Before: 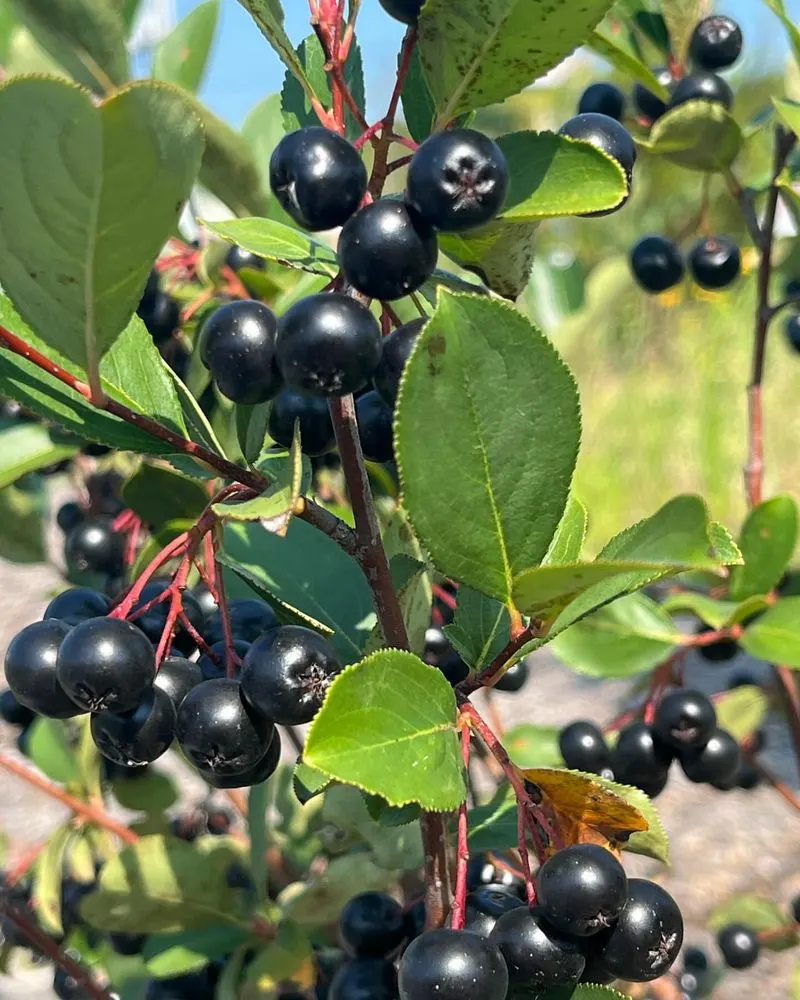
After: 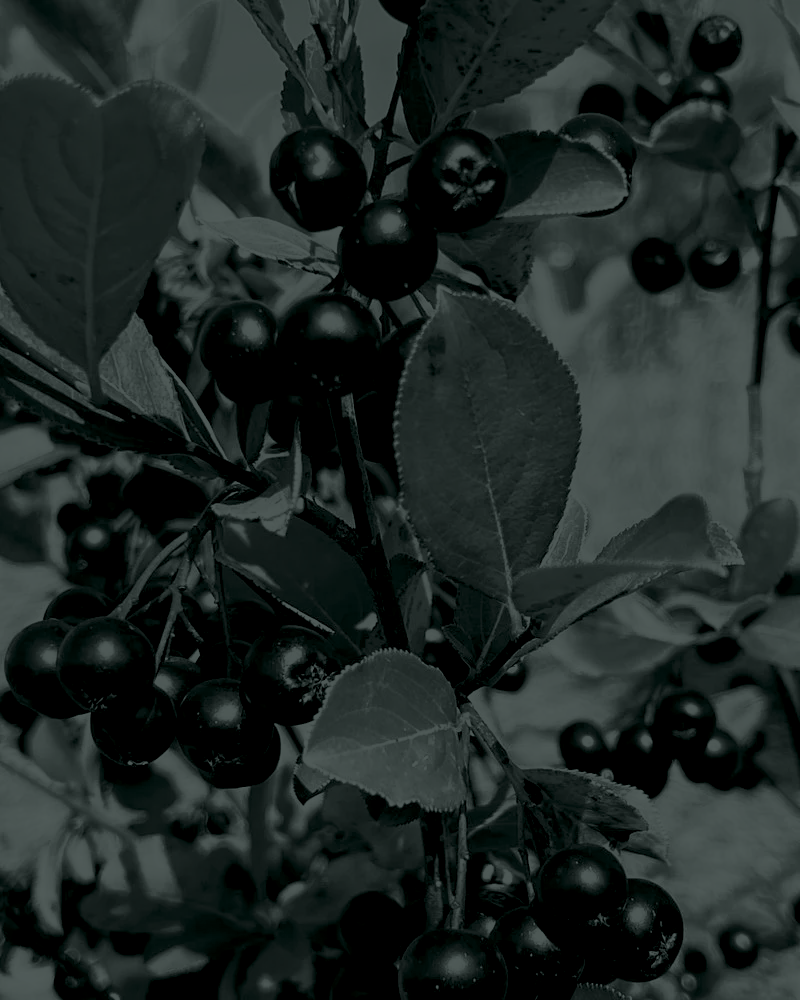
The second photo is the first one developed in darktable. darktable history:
colorize: hue 90°, saturation 19%, lightness 1.59%, version 1
tone curve: curves: ch0 [(0, 0) (0.105, 0.068) (0.195, 0.162) (0.283, 0.283) (0.384, 0.404) (0.485, 0.531) (0.638, 0.681) (0.795, 0.879) (1, 0.977)]; ch1 [(0, 0) (0.161, 0.092) (0.35, 0.33) (0.379, 0.401) (0.456, 0.469) (0.504, 0.498) (0.53, 0.532) (0.58, 0.619) (0.635, 0.671) (1, 1)]; ch2 [(0, 0) (0.371, 0.362) (0.437, 0.437) (0.483, 0.484) (0.53, 0.515) (0.56, 0.58) (0.622, 0.606) (1, 1)], color space Lab, independent channels, preserve colors none
color zones: curves: ch0 [(0, 0.5) (0.143, 0.5) (0.286, 0.5) (0.429, 0.495) (0.571, 0.437) (0.714, 0.44) (0.857, 0.496) (1, 0.5)]
color calibration: illuminant as shot in camera, x 0.358, y 0.373, temperature 4628.91 K
